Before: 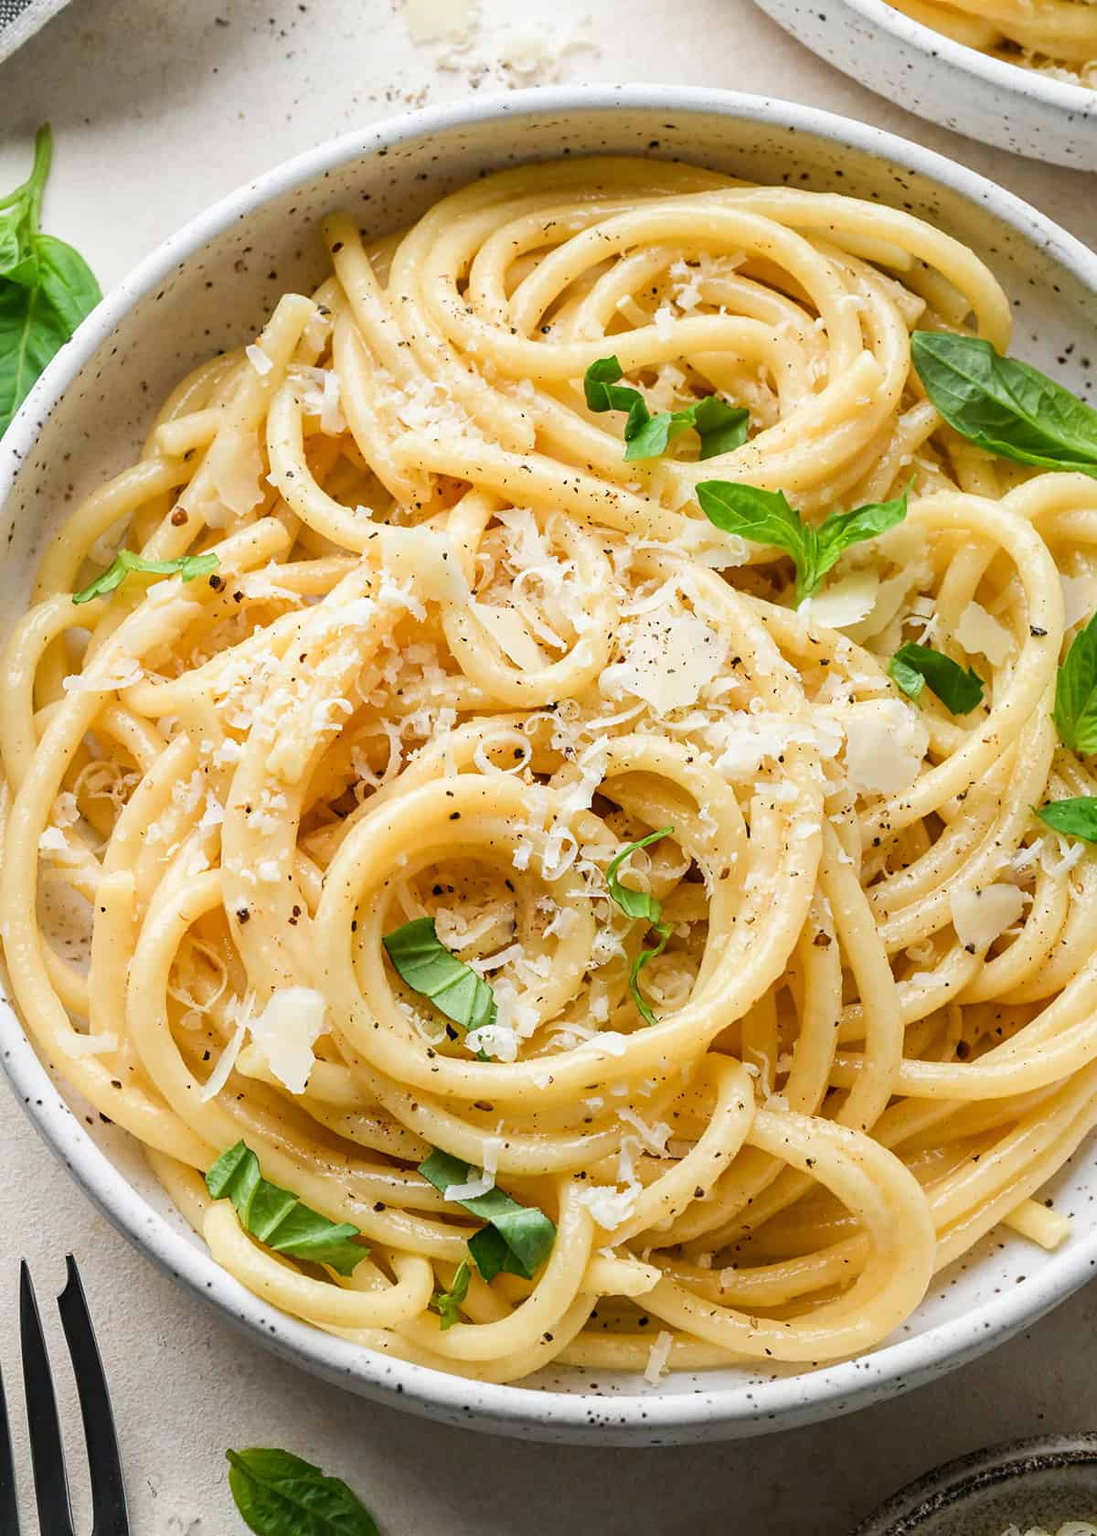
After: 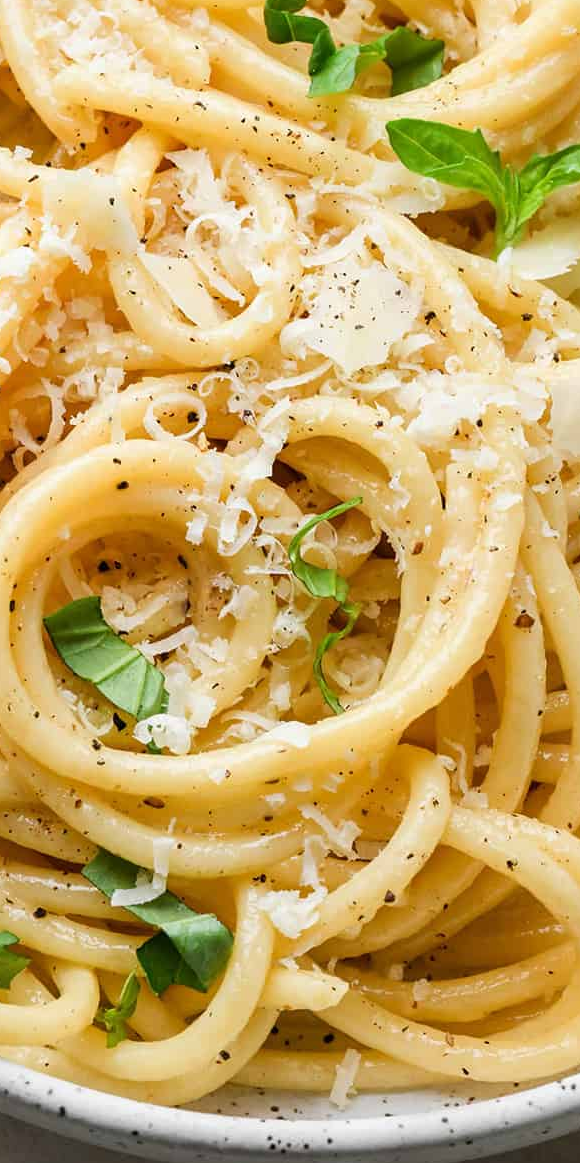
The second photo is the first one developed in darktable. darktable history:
crop: left 31.31%, top 24.266%, right 20.283%, bottom 6.481%
